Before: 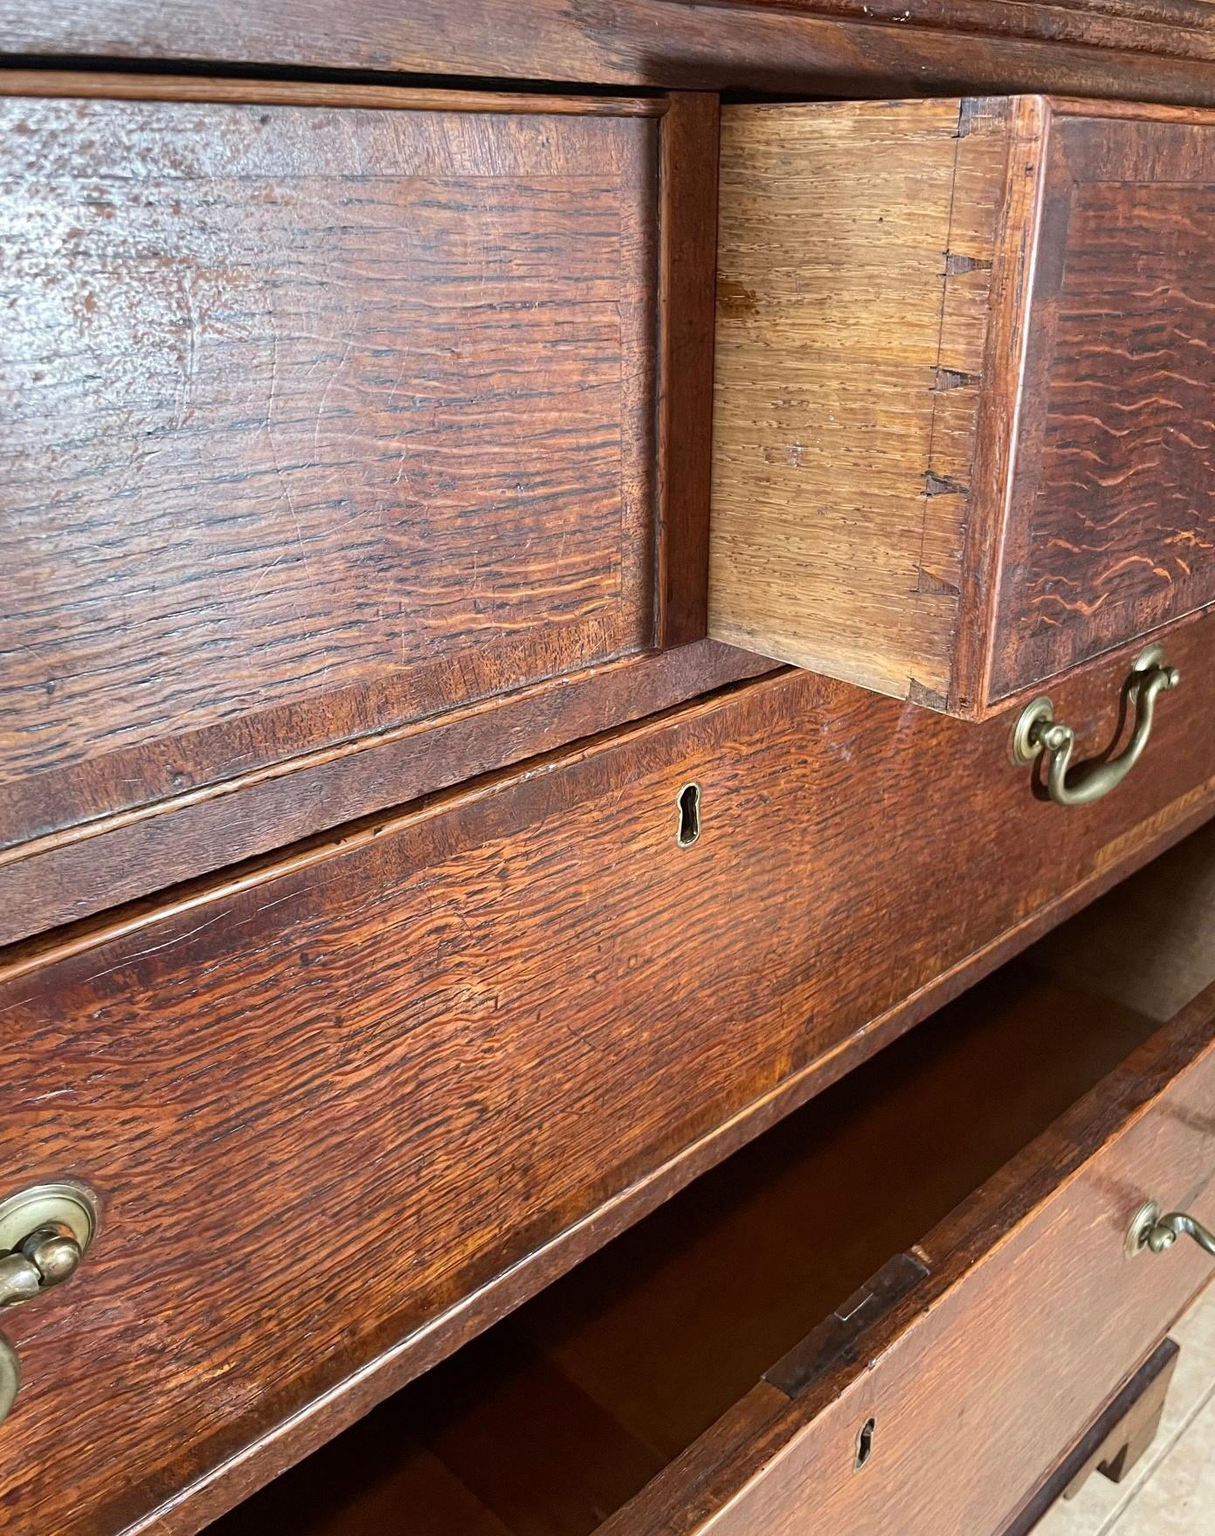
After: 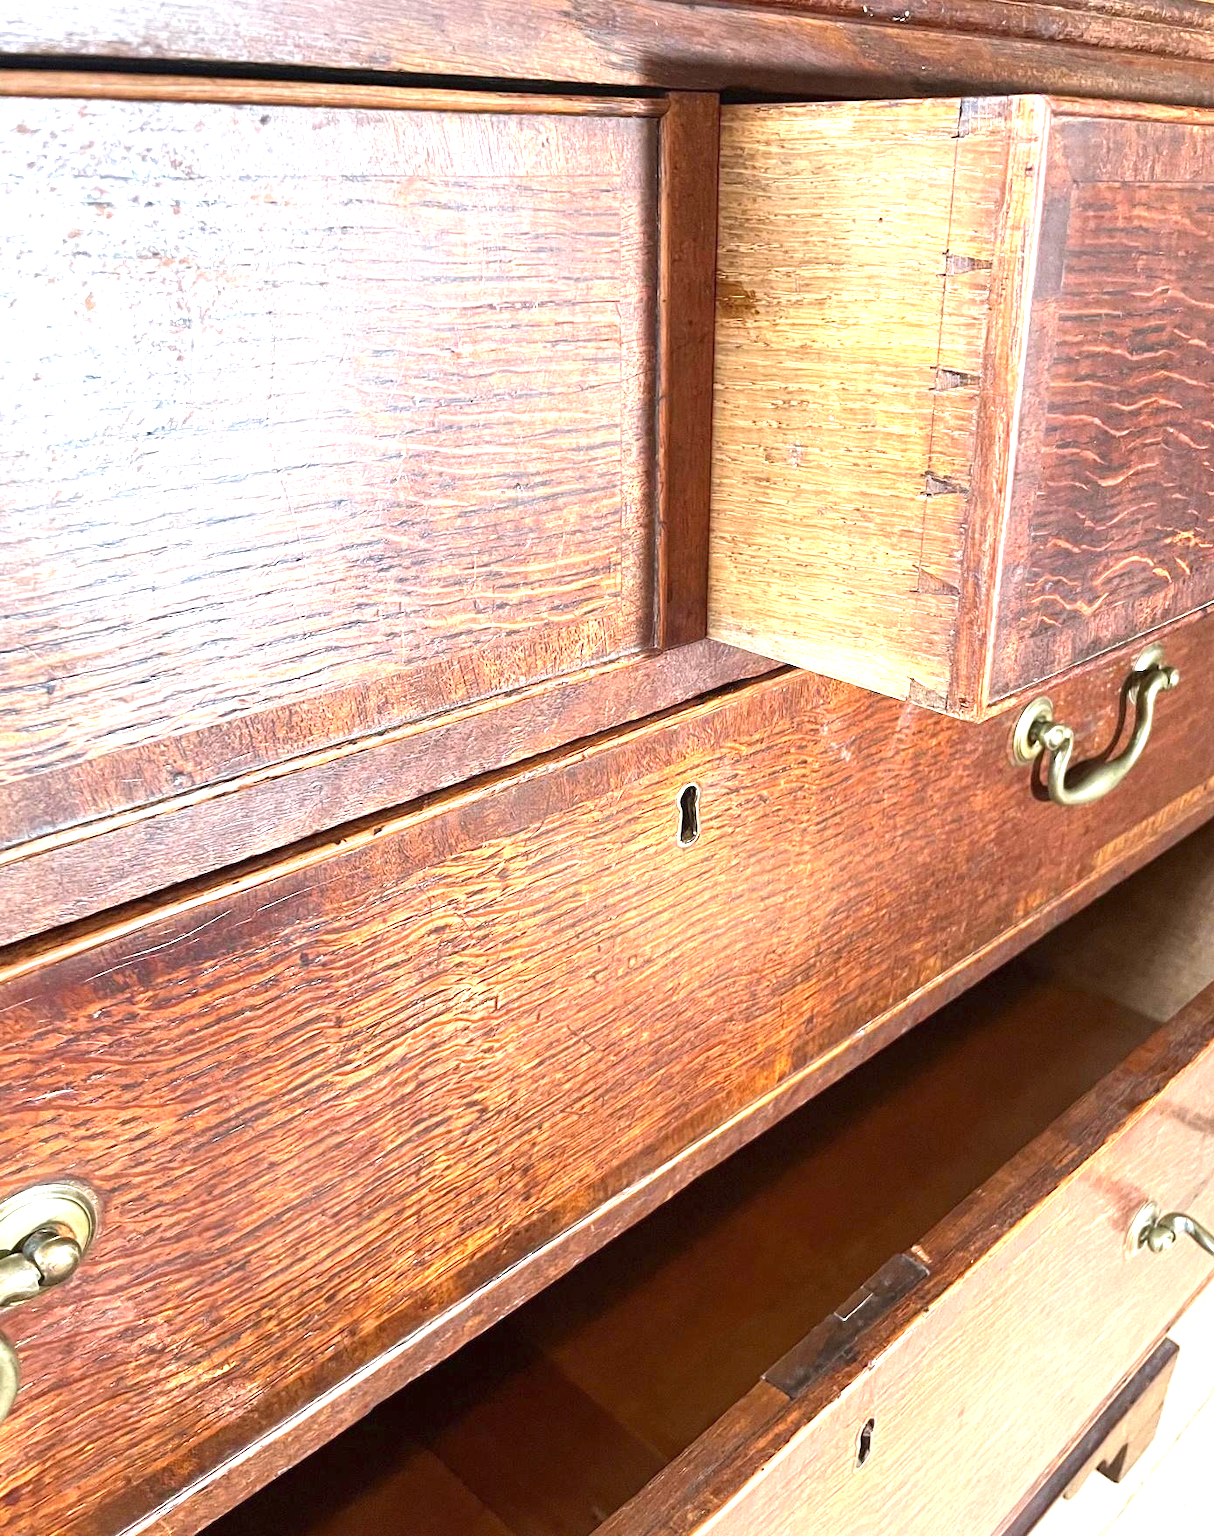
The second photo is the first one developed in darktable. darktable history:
exposure: black level correction 0, exposure 1.377 EV, compensate exposure bias true, compensate highlight preservation false
